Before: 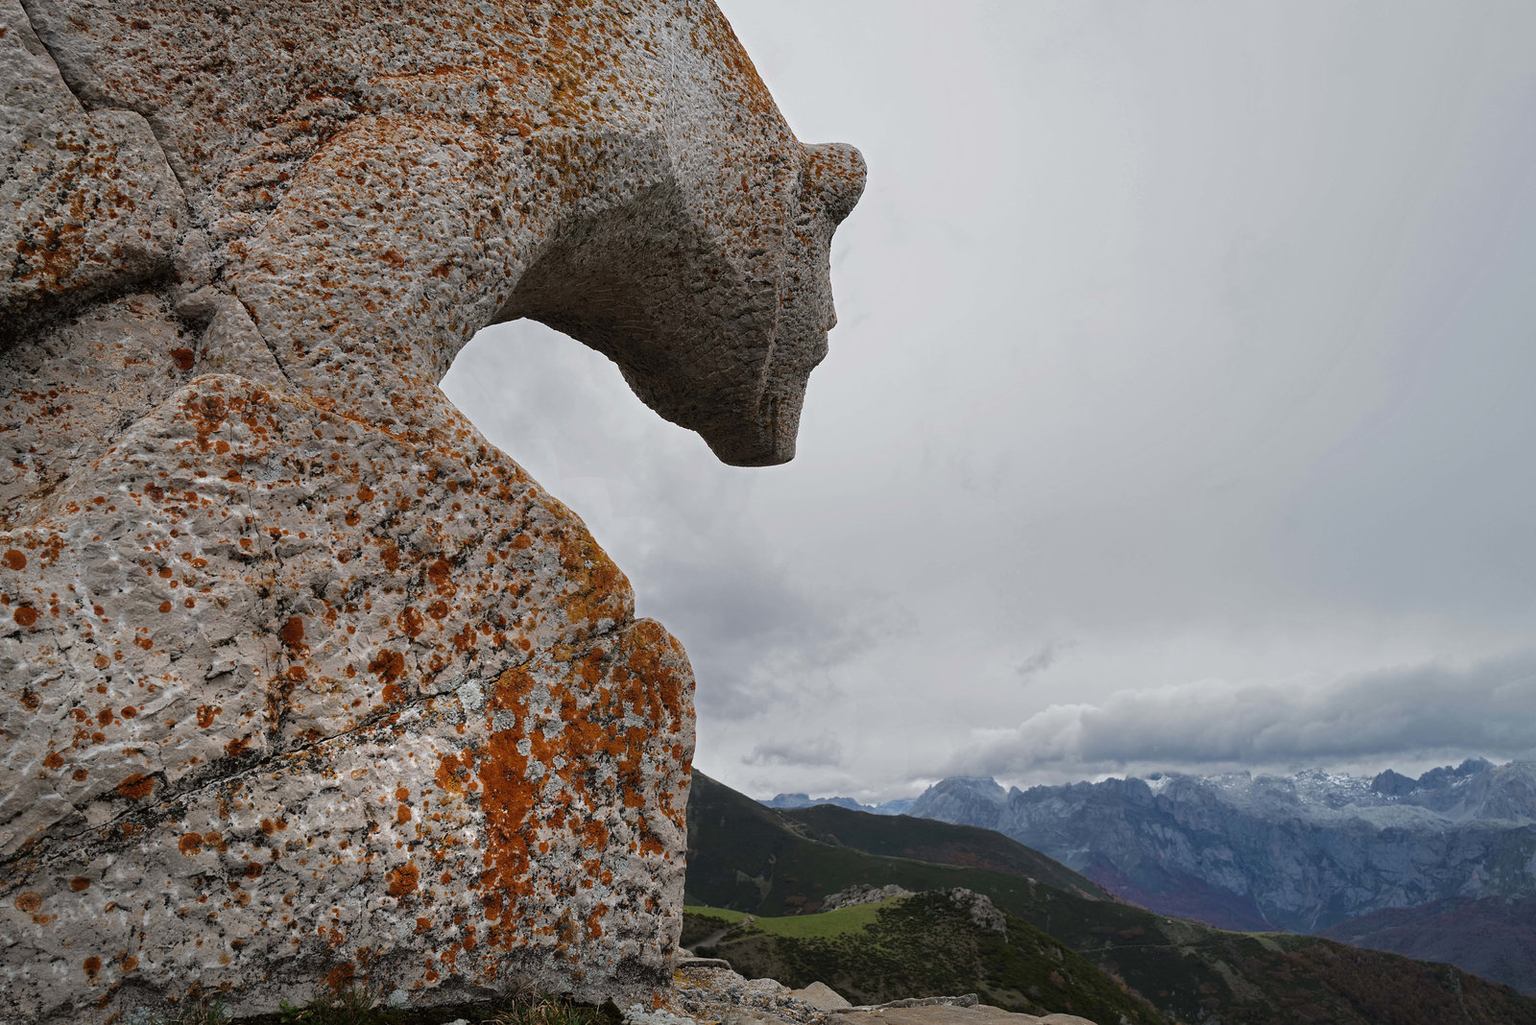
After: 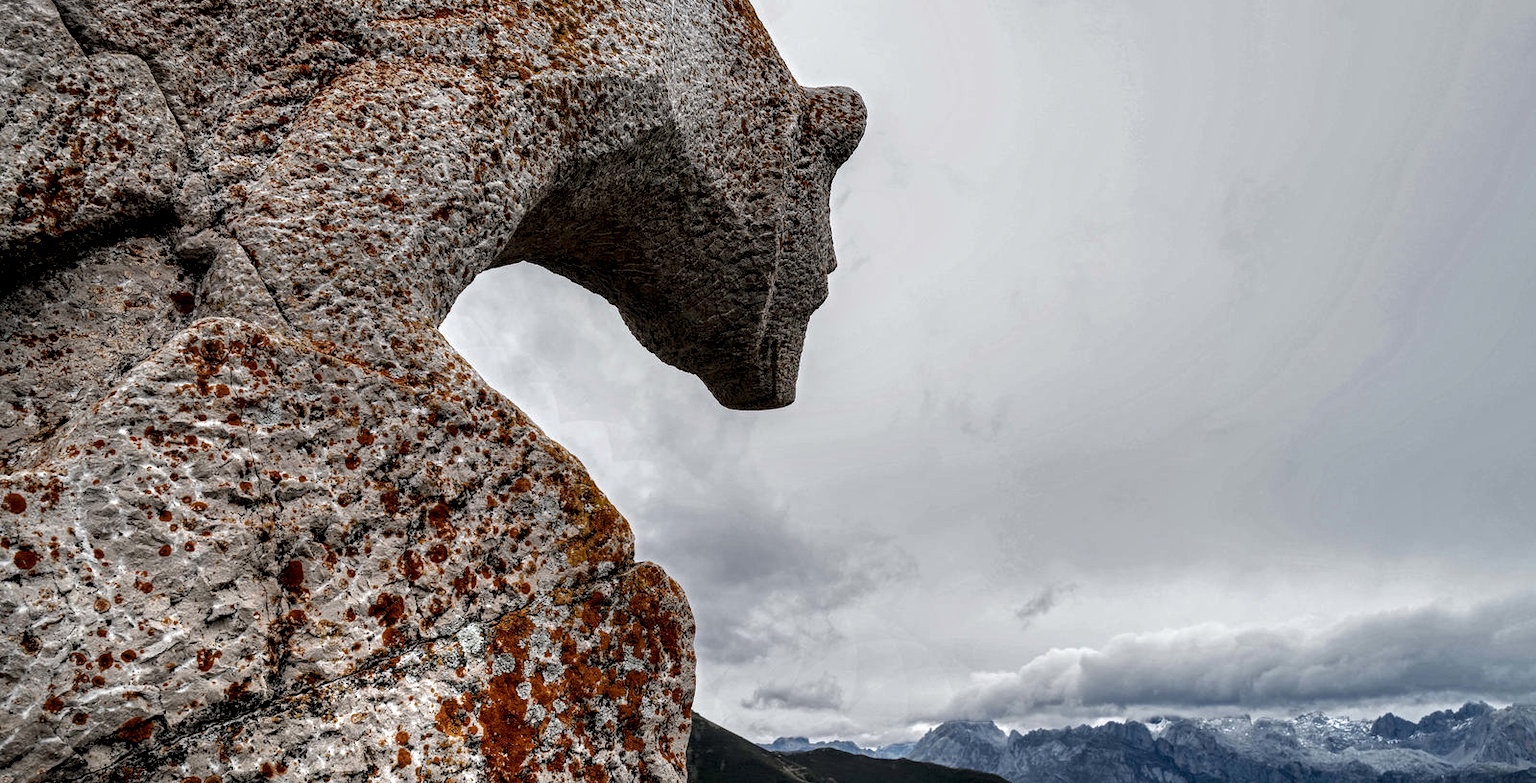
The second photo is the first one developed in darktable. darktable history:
local contrast: highlights 22%, detail 198%
crop: top 5.603%, bottom 17.929%
